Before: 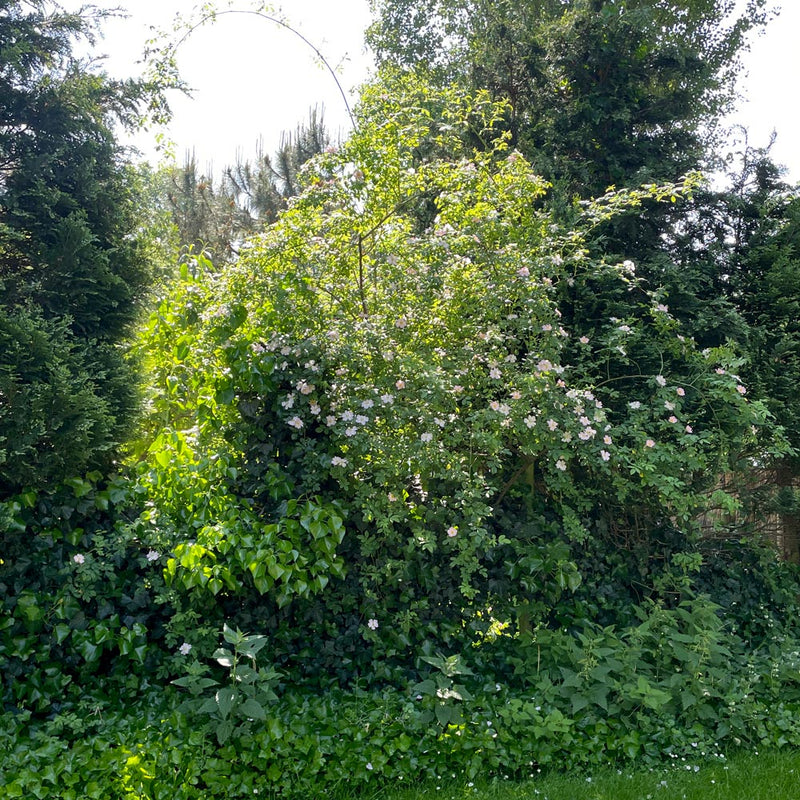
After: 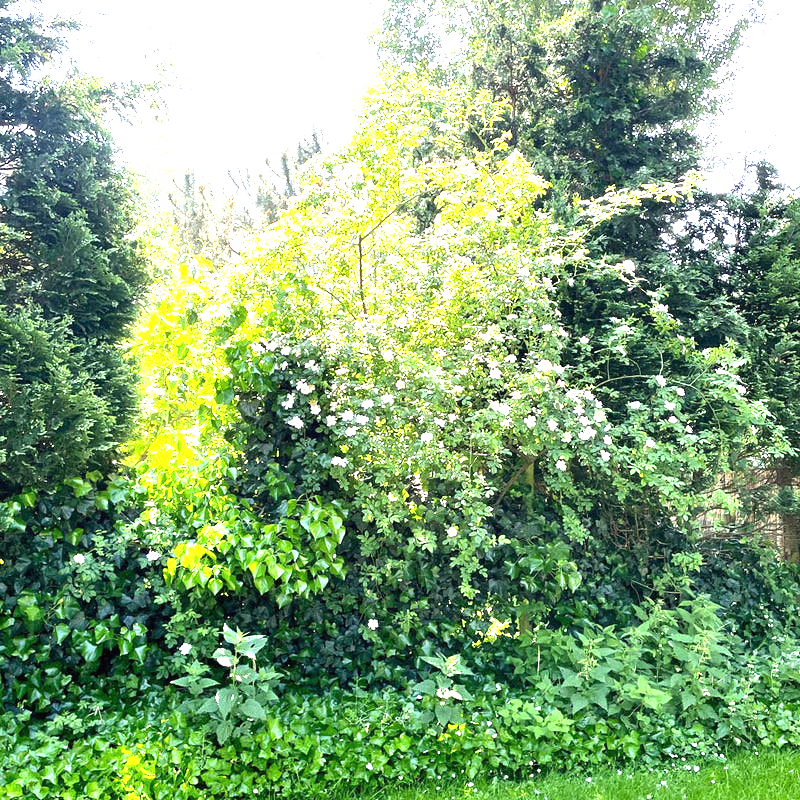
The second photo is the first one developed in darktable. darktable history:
exposure: black level correction 0, exposure 1.9 EV, compensate highlight preservation false
tone equalizer: -8 EV -0.417 EV, -7 EV -0.389 EV, -6 EV -0.333 EV, -5 EV -0.222 EV, -3 EV 0.222 EV, -2 EV 0.333 EV, -1 EV 0.389 EV, +0 EV 0.417 EV, edges refinement/feathering 500, mask exposure compensation -1.57 EV, preserve details no
